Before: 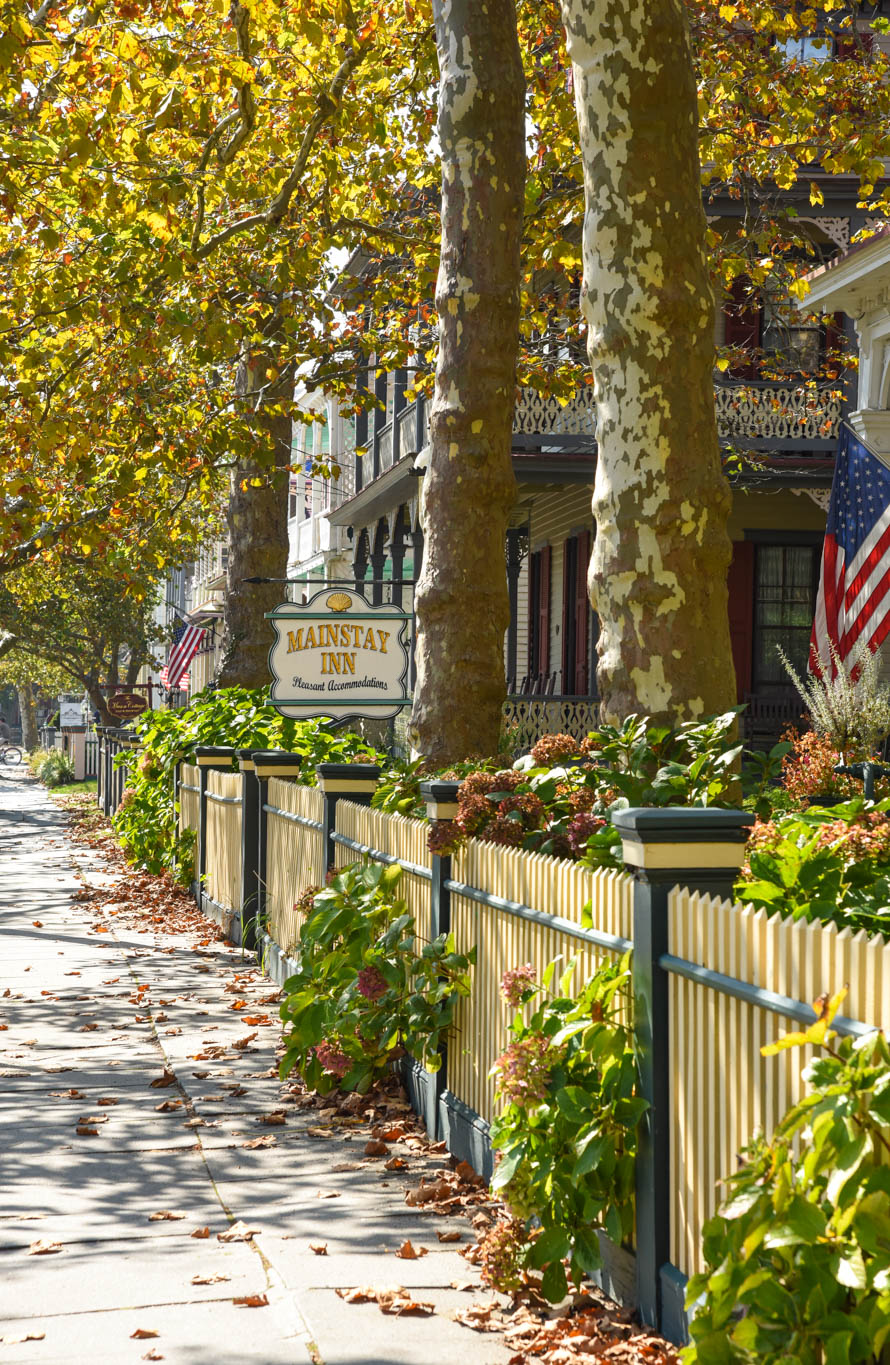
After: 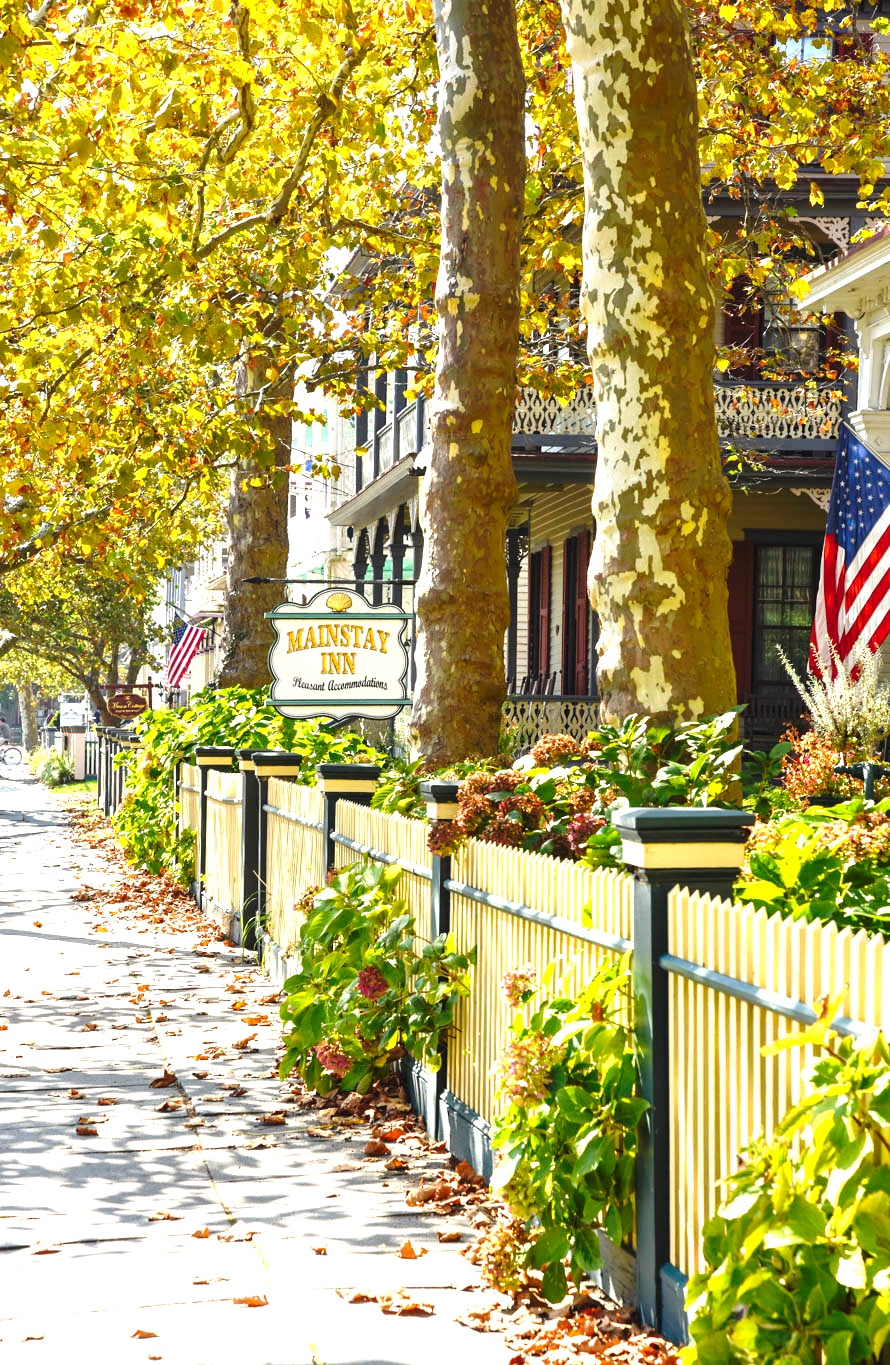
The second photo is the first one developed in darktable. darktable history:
base curve: curves: ch0 [(0, 0) (0.073, 0.04) (0.157, 0.139) (0.492, 0.492) (0.758, 0.758) (1, 1)], preserve colors none
exposure: black level correction 0, exposure 1.354 EV, compensate highlight preservation false
